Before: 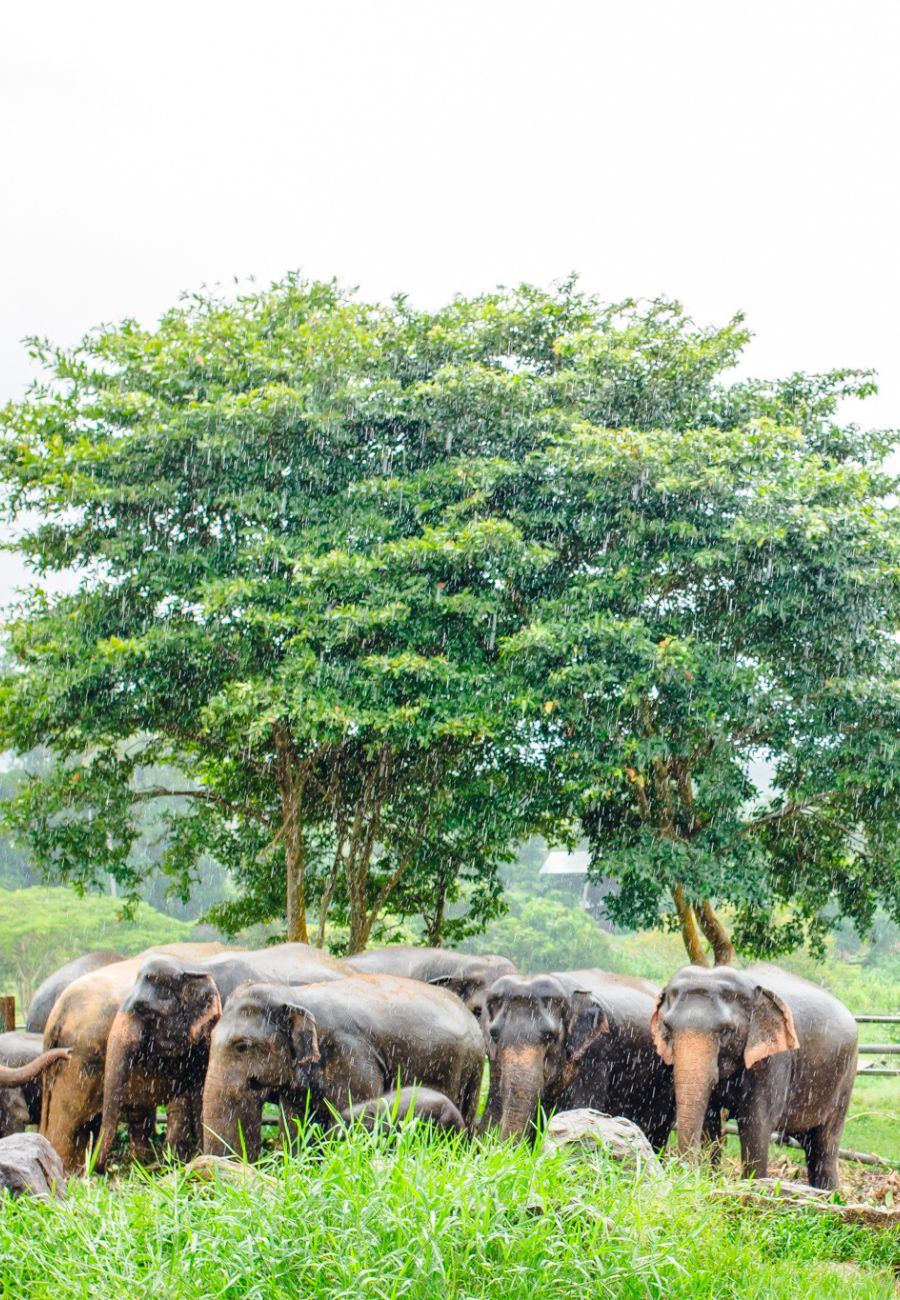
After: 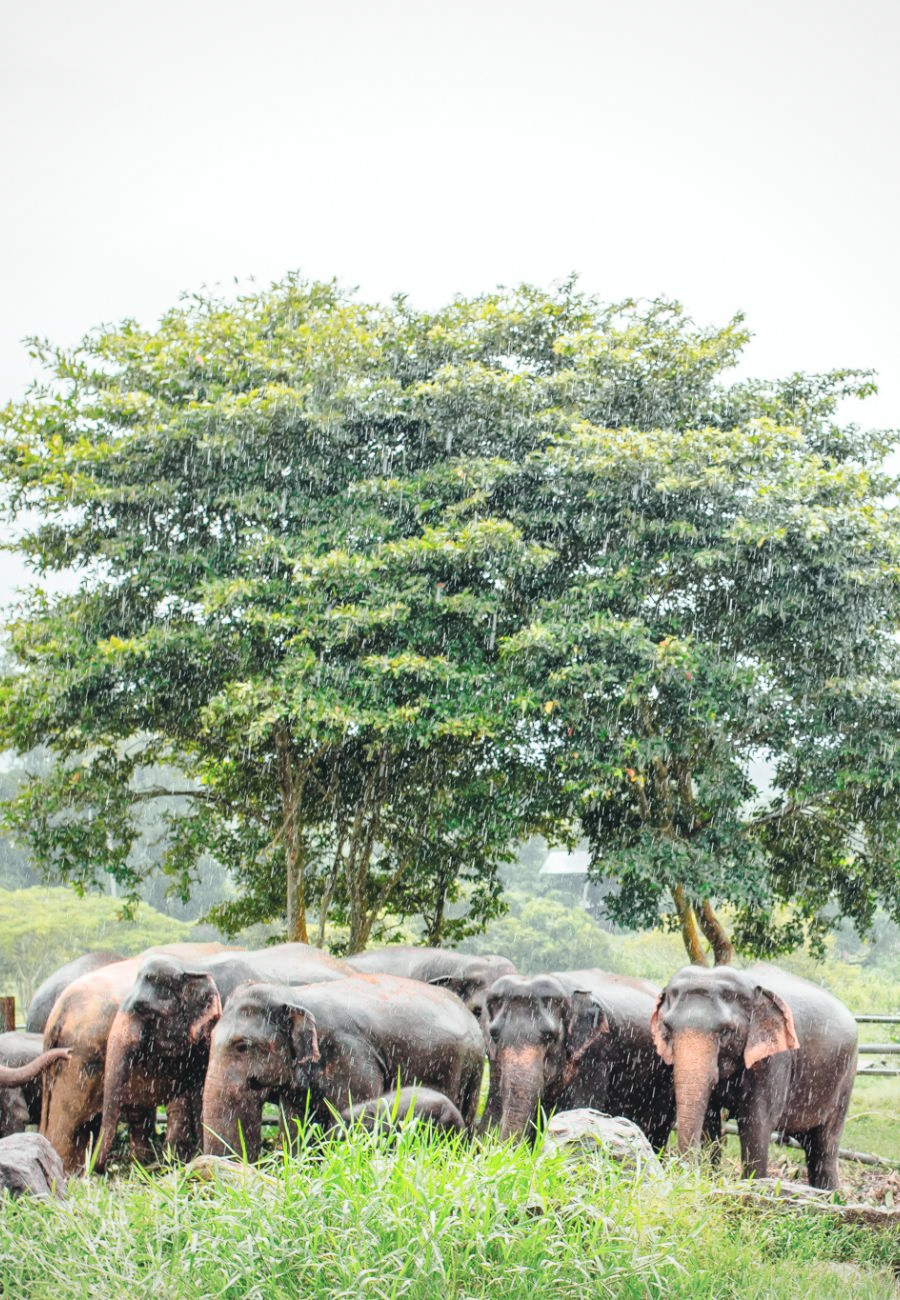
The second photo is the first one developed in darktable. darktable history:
tone curve: curves: ch0 [(0, 0.046) (0.04, 0.074) (0.831, 0.861) (1, 1)]; ch1 [(0, 0) (0.146, 0.159) (0.338, 0.365) (0.417, 0.455) (0.489, 0.486) (0.504, 0.502) (0.529, 0.537) (0.563, 0.567) (1, 1)]; ch2 [(0, 0) (0.307, 0.298) (0.388, 0.375) (0.443, 0.456) (0.485, 0.492) (0.544, 0.525) (1, 1)], color space Lab, independent channels, preserve colors none
vignetting: brightness -0.167
